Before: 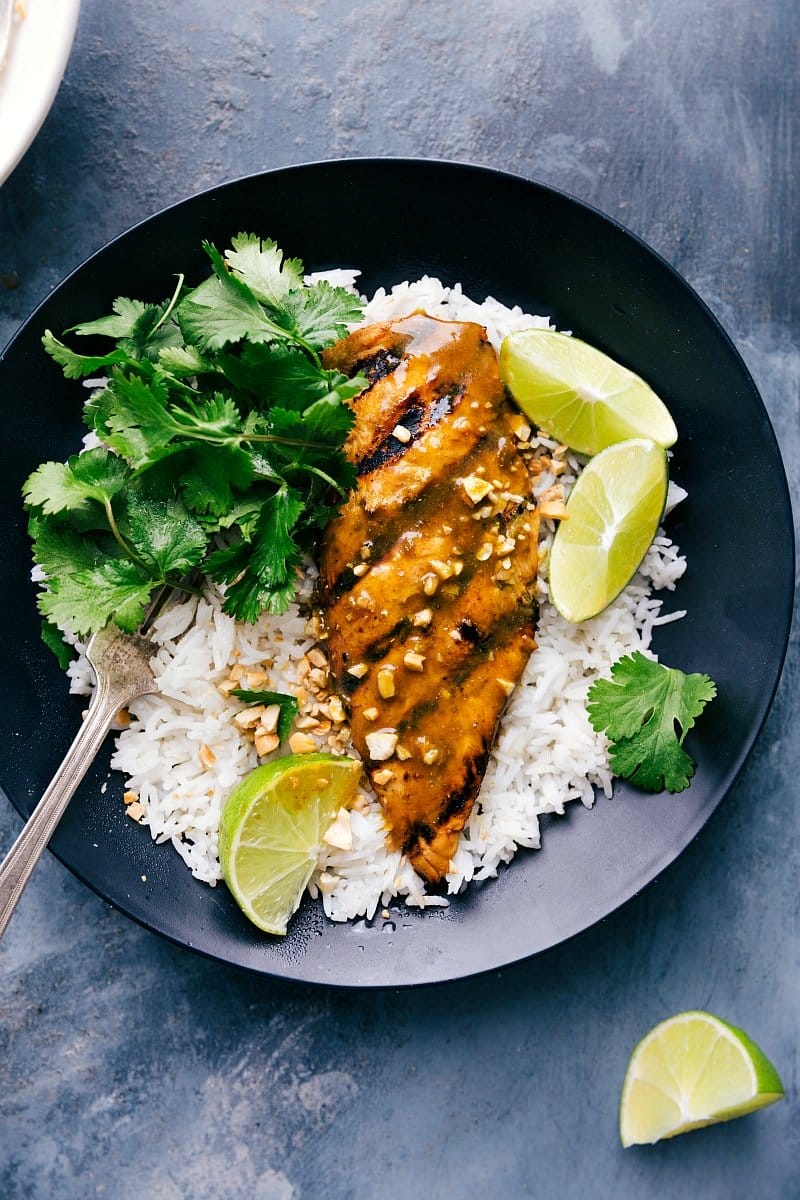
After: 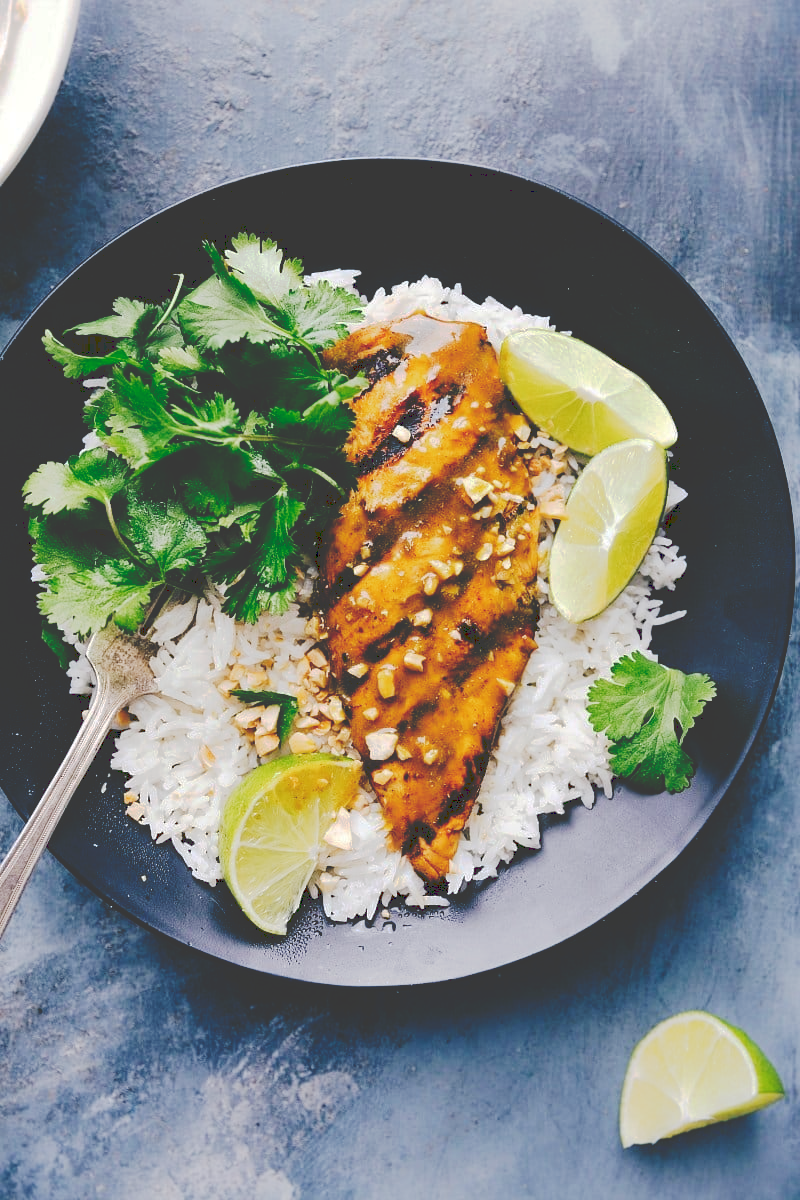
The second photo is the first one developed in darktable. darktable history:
tone curve: curves: ch0 [(0, 0) (0.003, 0.232) (0.011, 0.232) (0.025, 0.232) (0.044, 0.233) (0.069, 0.234) (0.1, 0.237) (0.136, 0.247) (0.177, 0.258) (0.224, 0.283) (0.277, 0.332) (0.335, 0.401) (0.399, 0.483) (0.468, 0.56) (0.543, 0.637) (0.623, 0.706) (0.709, 0.764) (0.801, 0.816) (0.898, 0.859) (1, 1)], preserve colors none
exposure: compensate highlight preservation false
